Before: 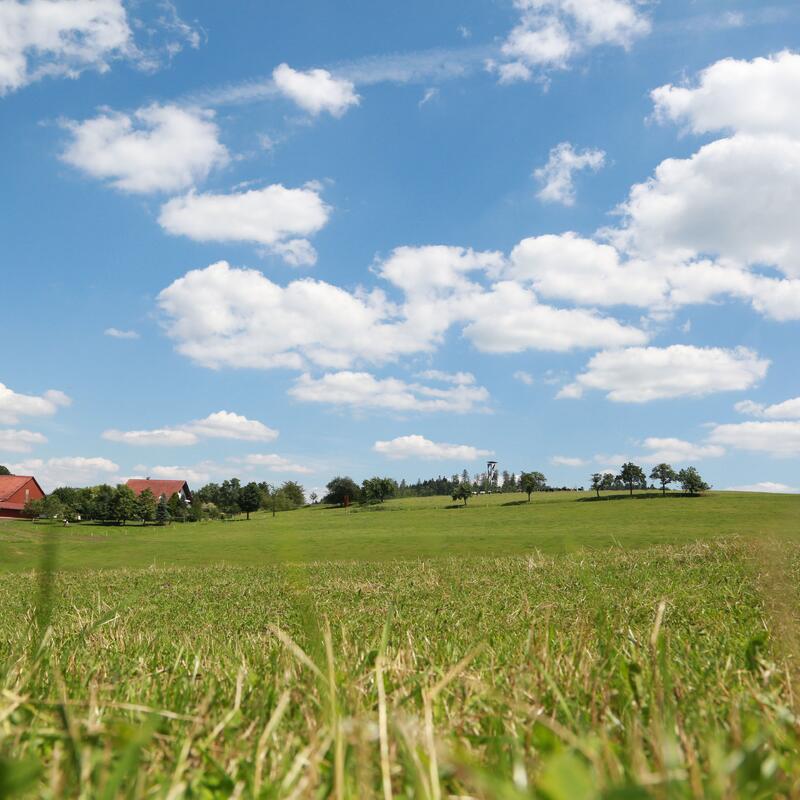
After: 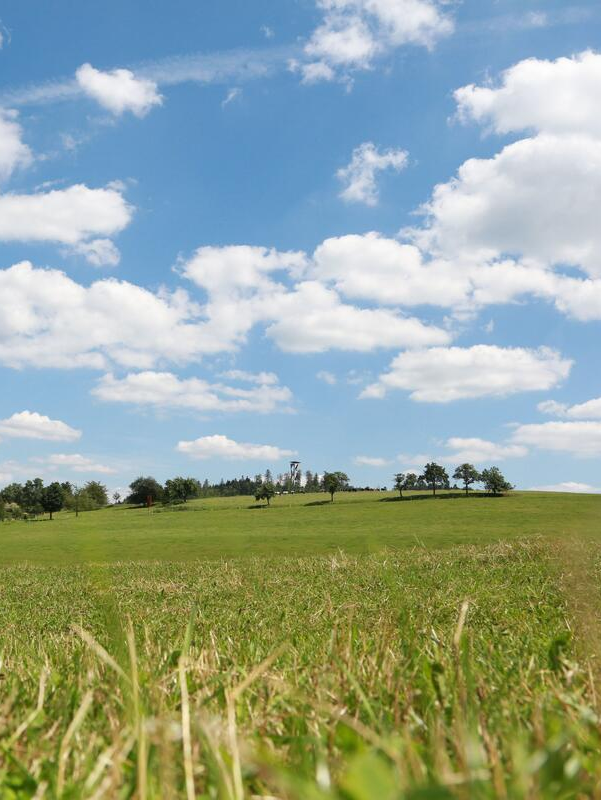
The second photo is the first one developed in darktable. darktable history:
crop and rotate: left 24.805%
